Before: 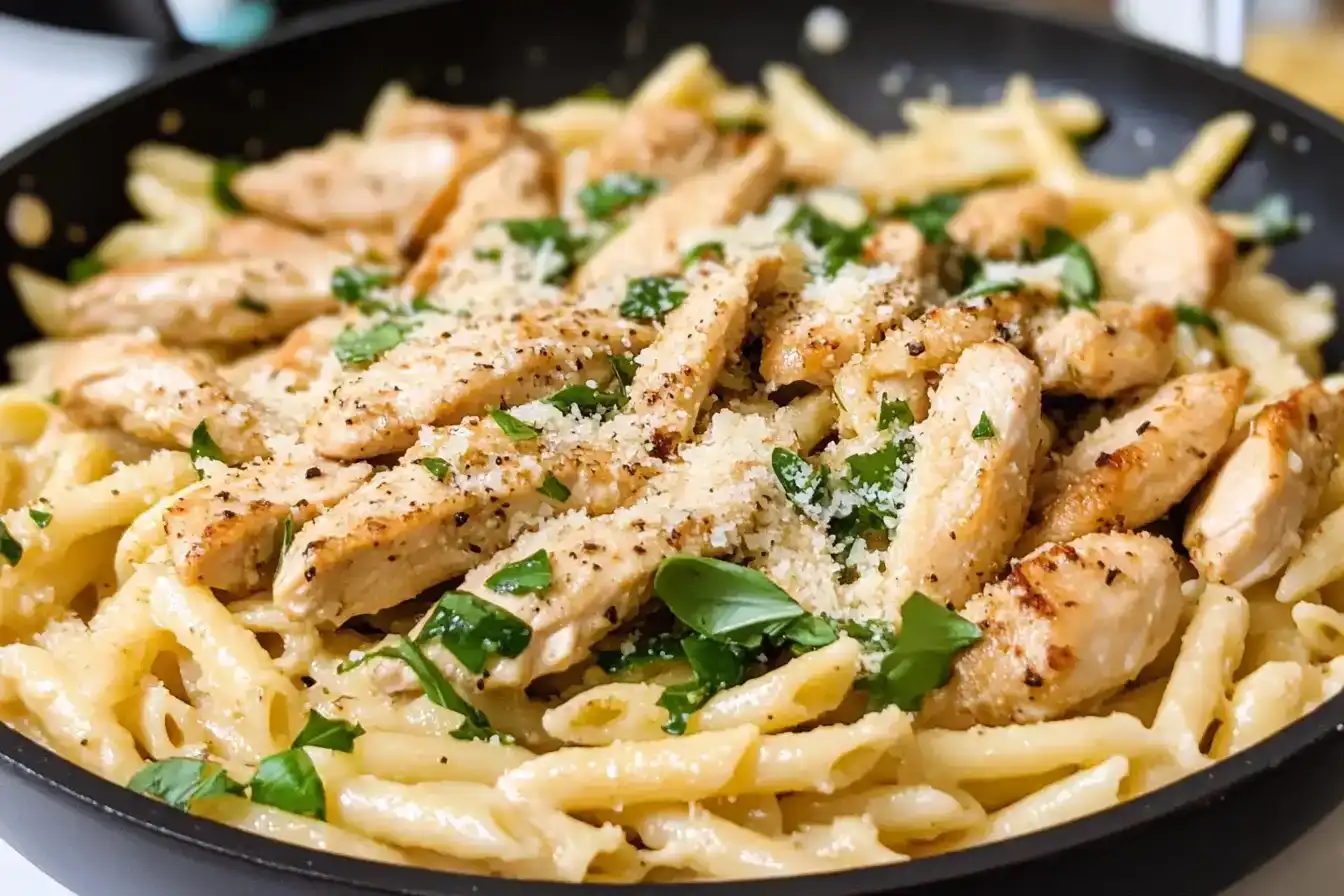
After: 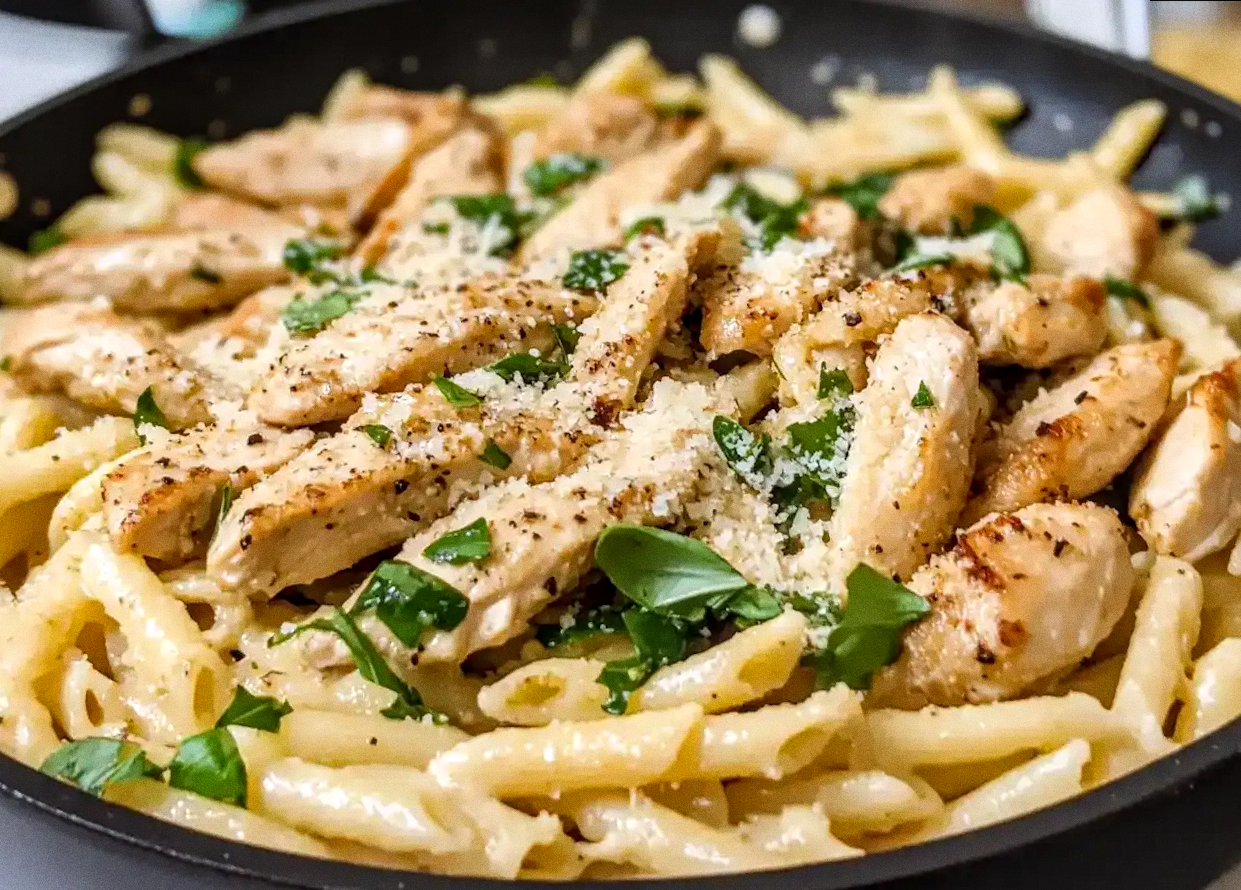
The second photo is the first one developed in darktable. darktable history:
crop and rotate: left 0.614%, top 0.179%, bottom 0.309%
local contrast: detail 130%
rotate and perspective: rotation 0.215°, lens shift (vertical) -0.139, crop left 0.069, crop right 0.939, crop top 0.002, crop bottom 0.996
grain: coarseness 0.09 ISO
shadows and highlights: radius 125.46, shadows 30.51, highlights -30.51, low approximation 0.01, soften with gaussian
